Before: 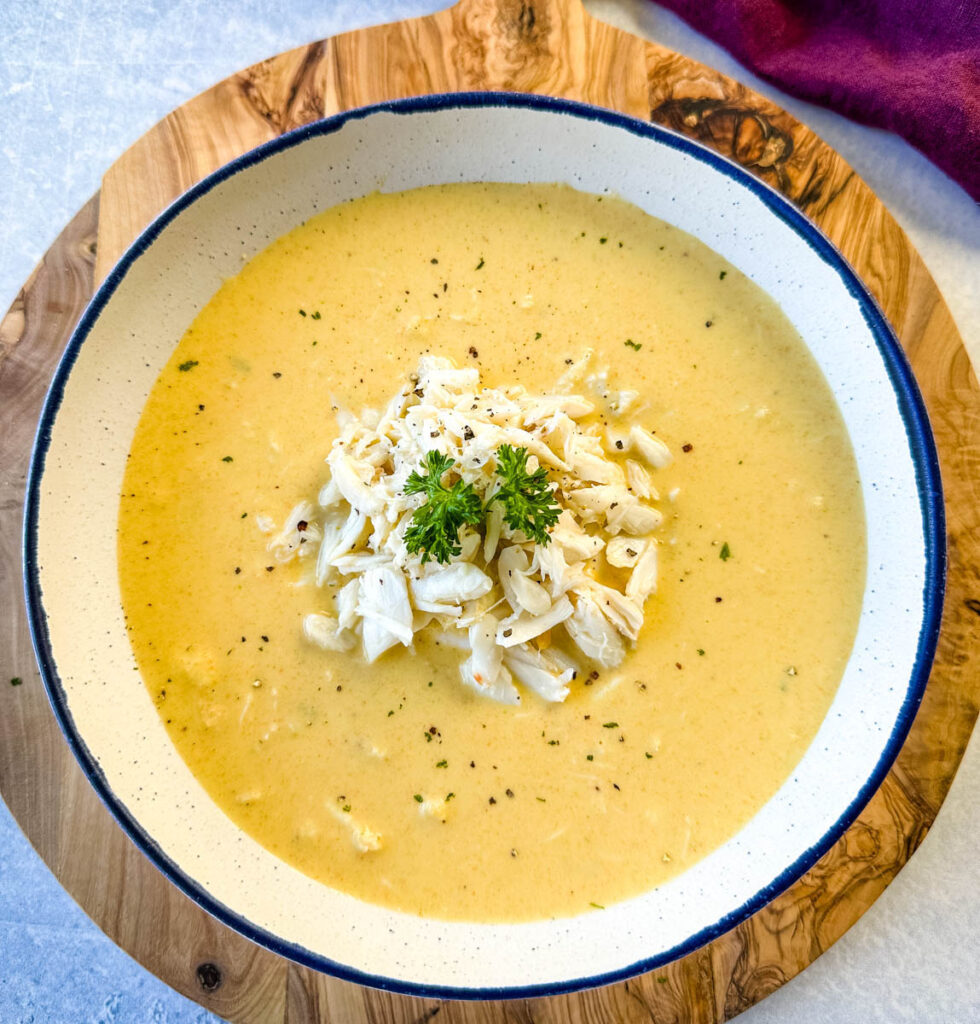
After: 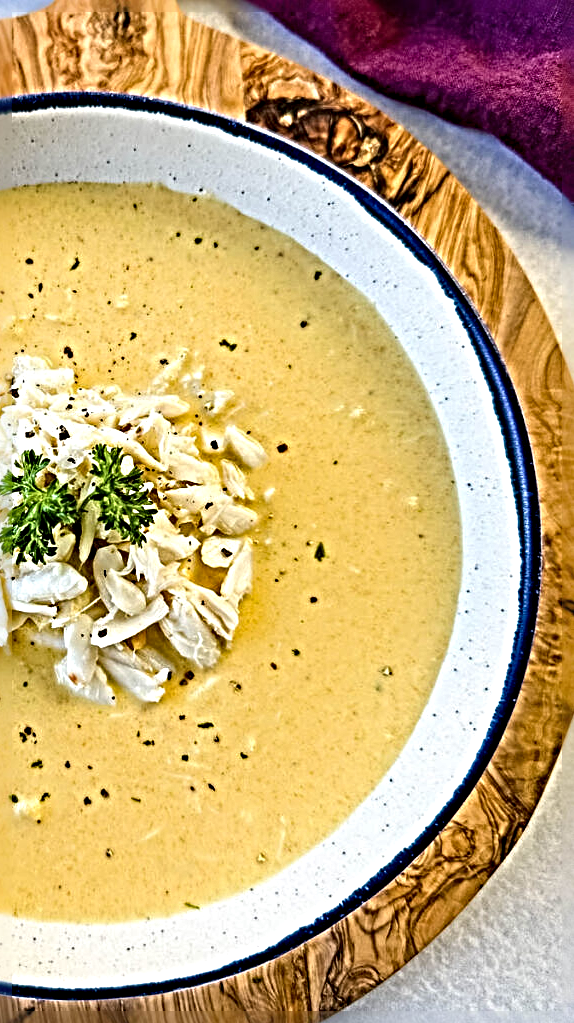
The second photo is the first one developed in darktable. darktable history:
crop: left 41.382%
sharpen: radius 6.277, amount 1.815, threshold 0.129
